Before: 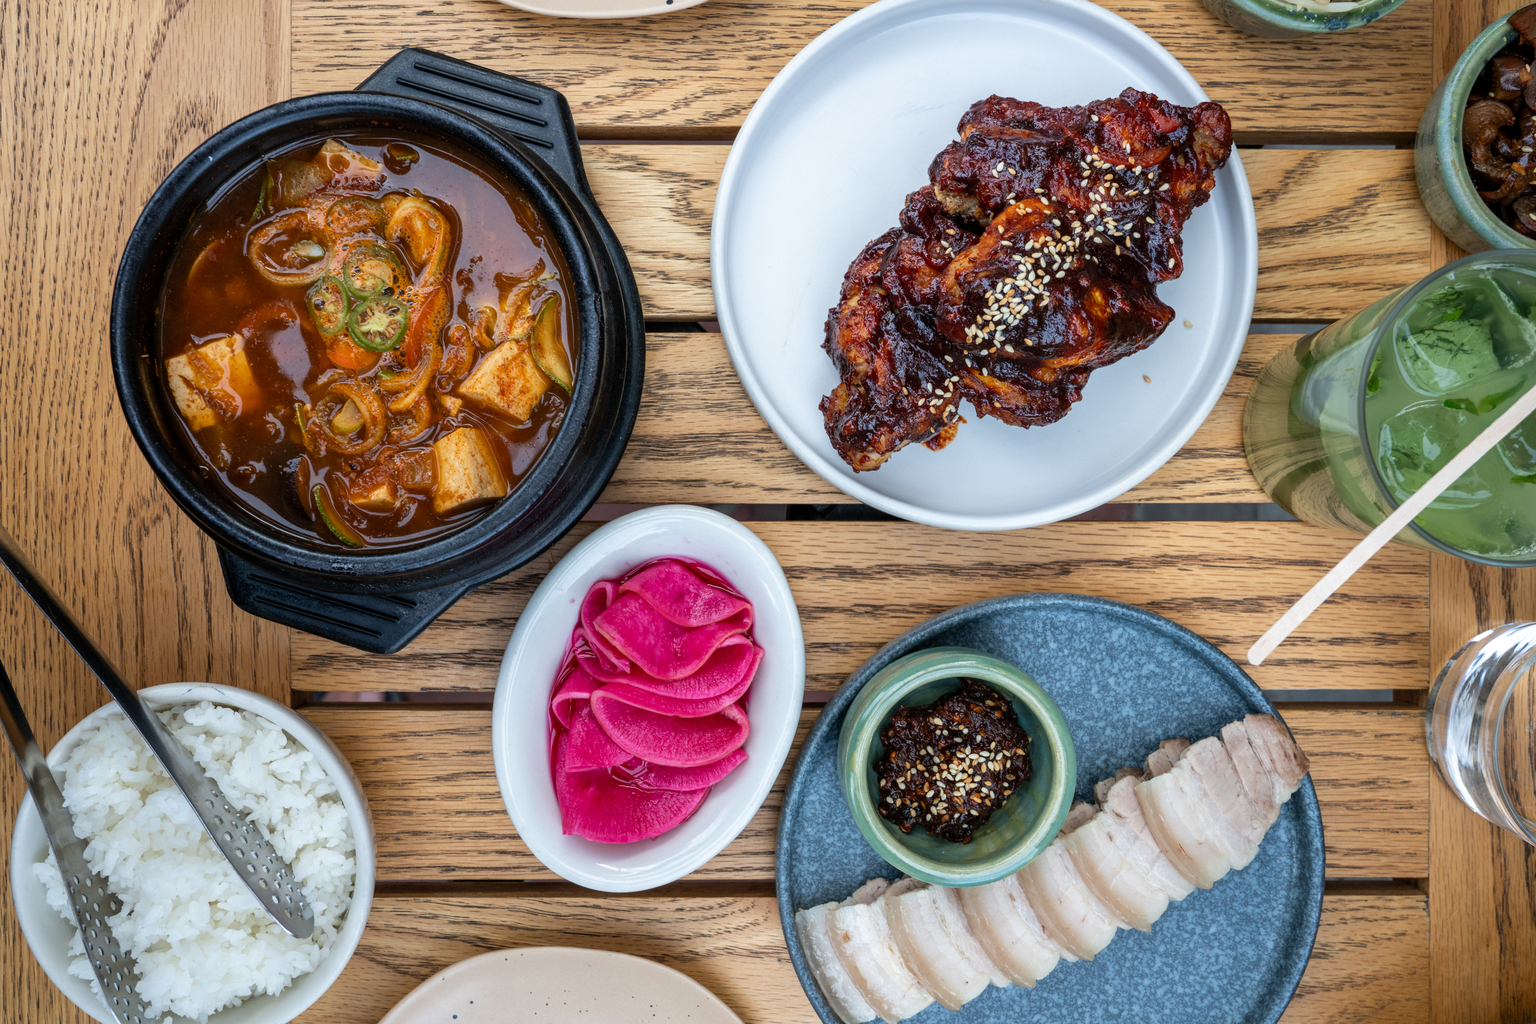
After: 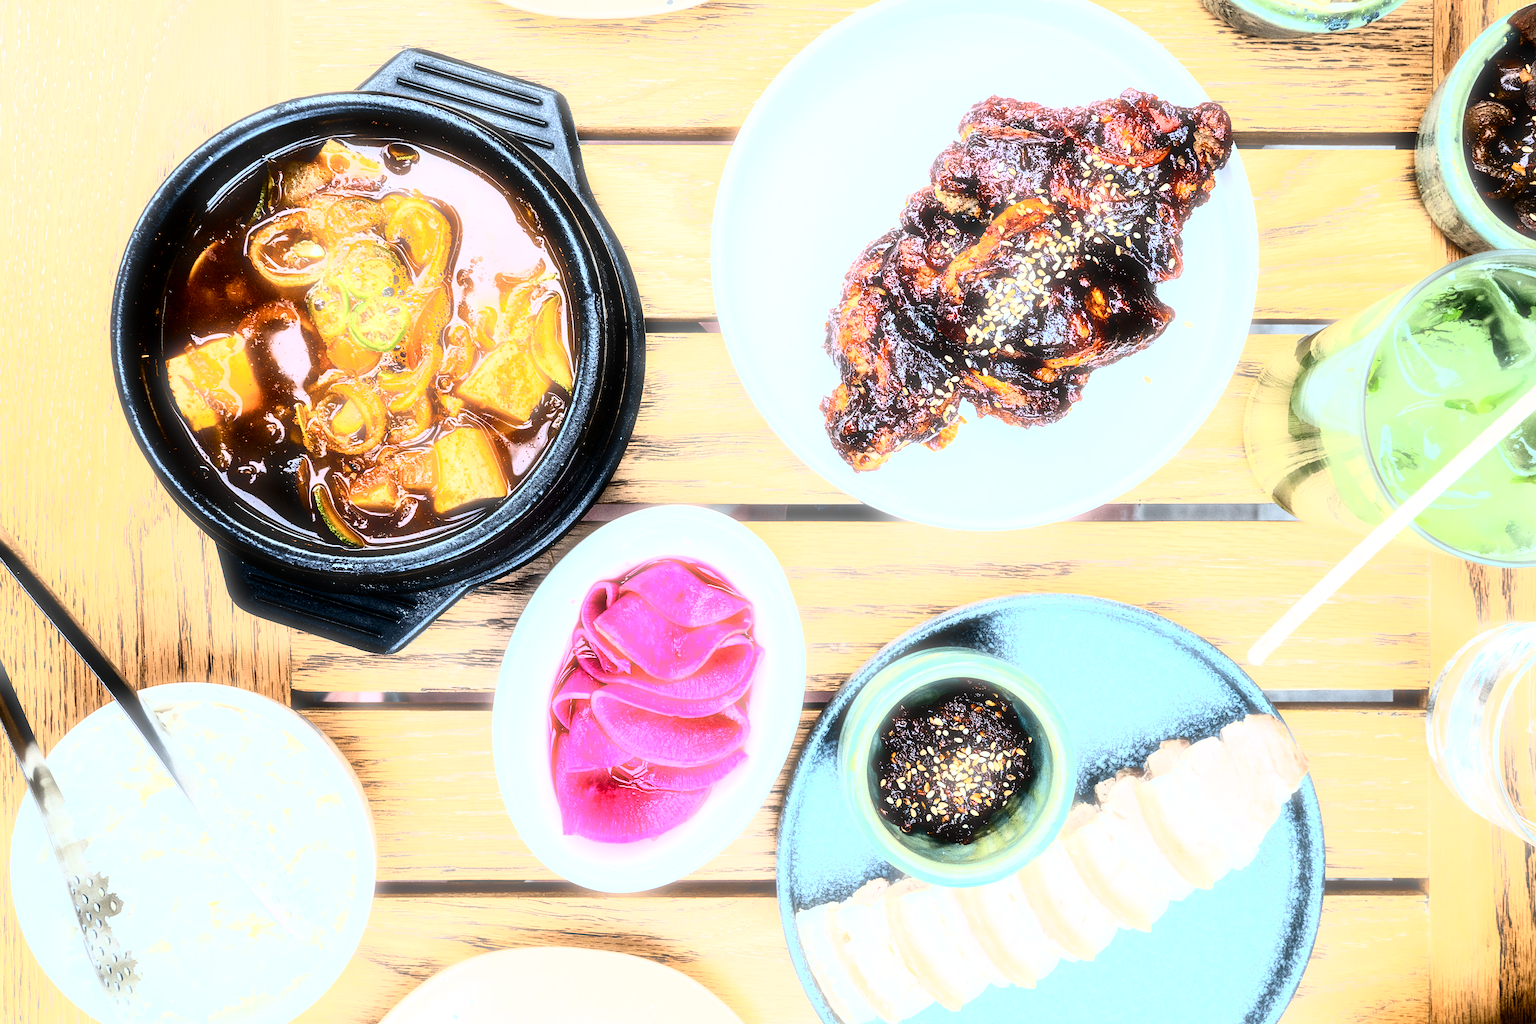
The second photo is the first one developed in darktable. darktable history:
exposure: black level correction 0.001, exposure 0.5 EV, compensate exposure bias true, compensate highlight preservation false
sharpen: on, module defaults
contrast brightness saturation: contrast 0.28
white balance: emerald 1
rgb curve: curves: ch0 [(0, 0) (0.21, 0.15) (0.24, 0.21) (0.5, 0.75) (0.75, 0.96) (0.89, 0.99) (1, 1)]; ch1 [(0, 0.02) (0.21, 0.13) (0.25, 0.2) (0.5, 0.67) (0.75, 0.9) (0.89, 0.97) (1, 1)]; ch2 [(0, 0.02) (0.21, 0.13) (0.25, 0.2) (0.5, 0.67) (0.75, 0.9) (0.89, 0.97) (1, 1)], compensate middle gray true
bloom: size 5%, threshold 95%, strength 15%
